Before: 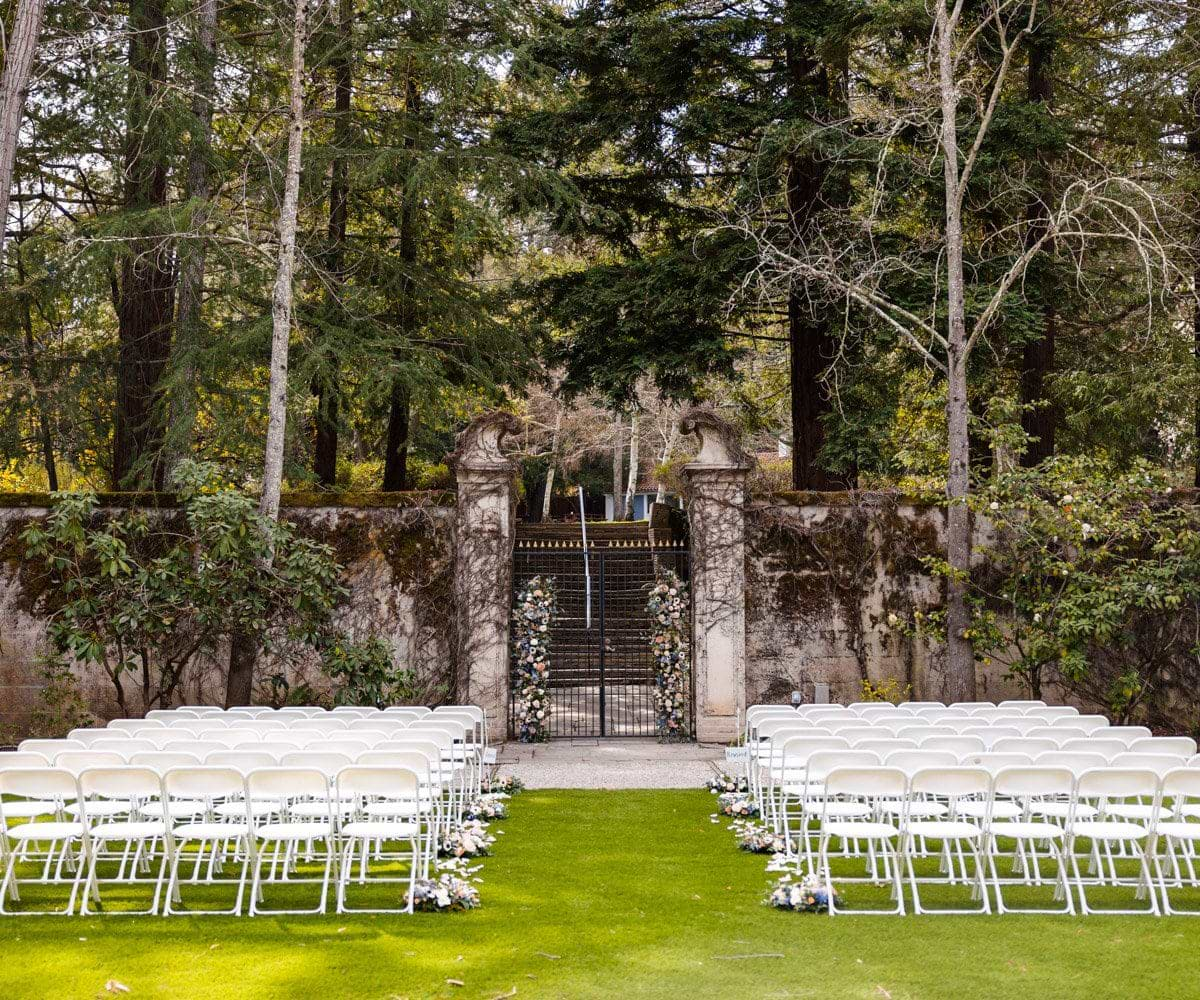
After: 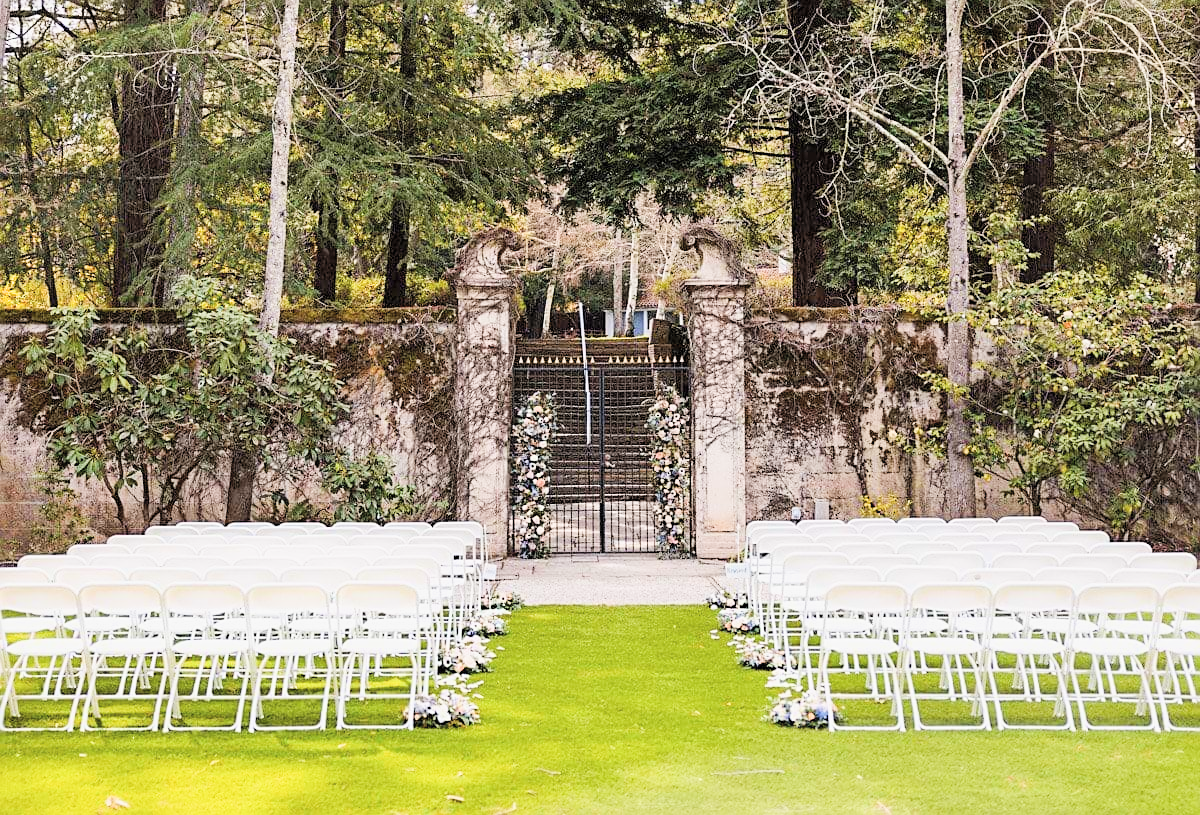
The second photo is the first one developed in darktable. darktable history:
filmic rgb: black relative exposure -7.65 EV, white relative exposure 4.56 EV, threshold 6 EV, hardness 3.61, enable highlight reconstruction true
tone equalizer: -8 EV 0.251 EV, -7 EV 0.417 EV, -6 EV 0.401 EV, -5 EV 0.216 EV, -3 EV -0.246 EV, -2 EV -0.421 EV, -1 EV -0.393 EV, +0 EV -0.25 EV
crop and rotate: top 18.452%
contrast brightness saturation: brightness 0.13
exposure: black level correction 0, exposure 1.445 EV, compensate highlight preservation false
sharpen: on, module defaults
